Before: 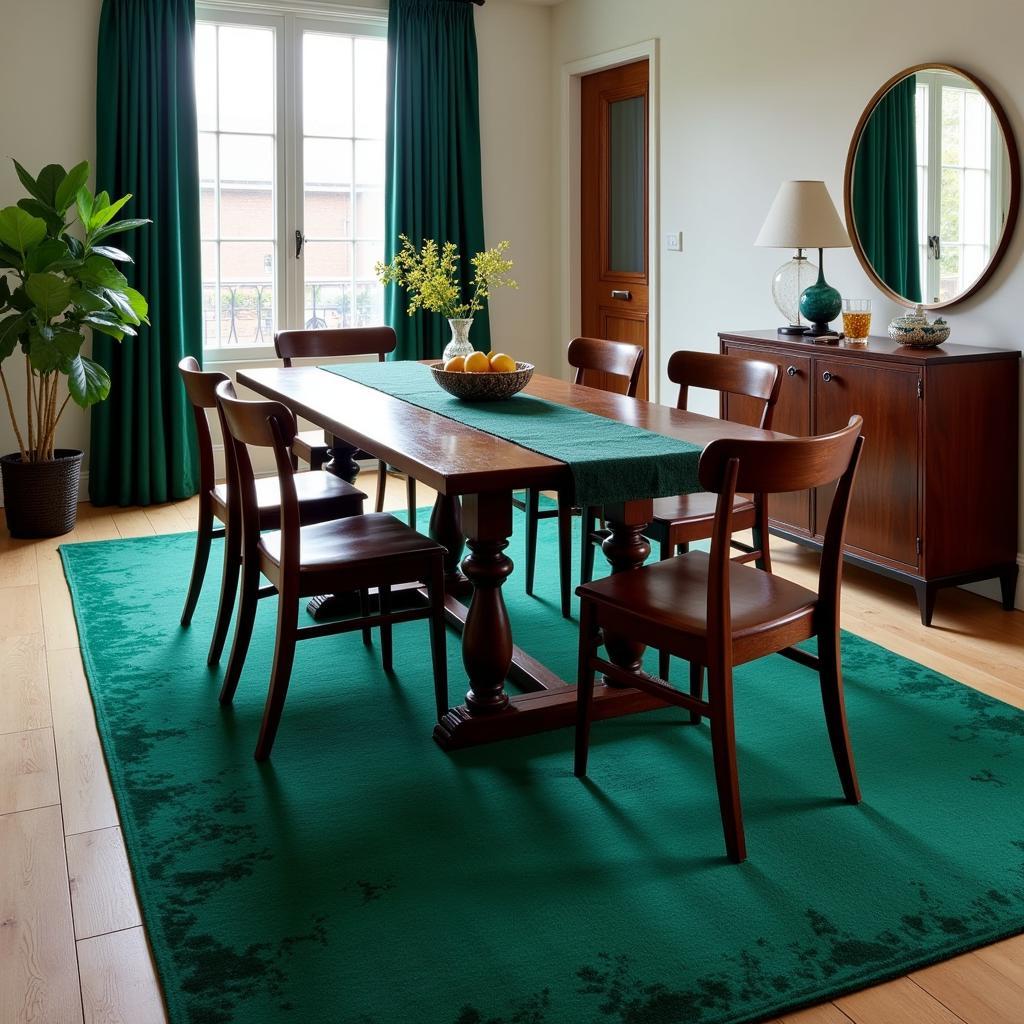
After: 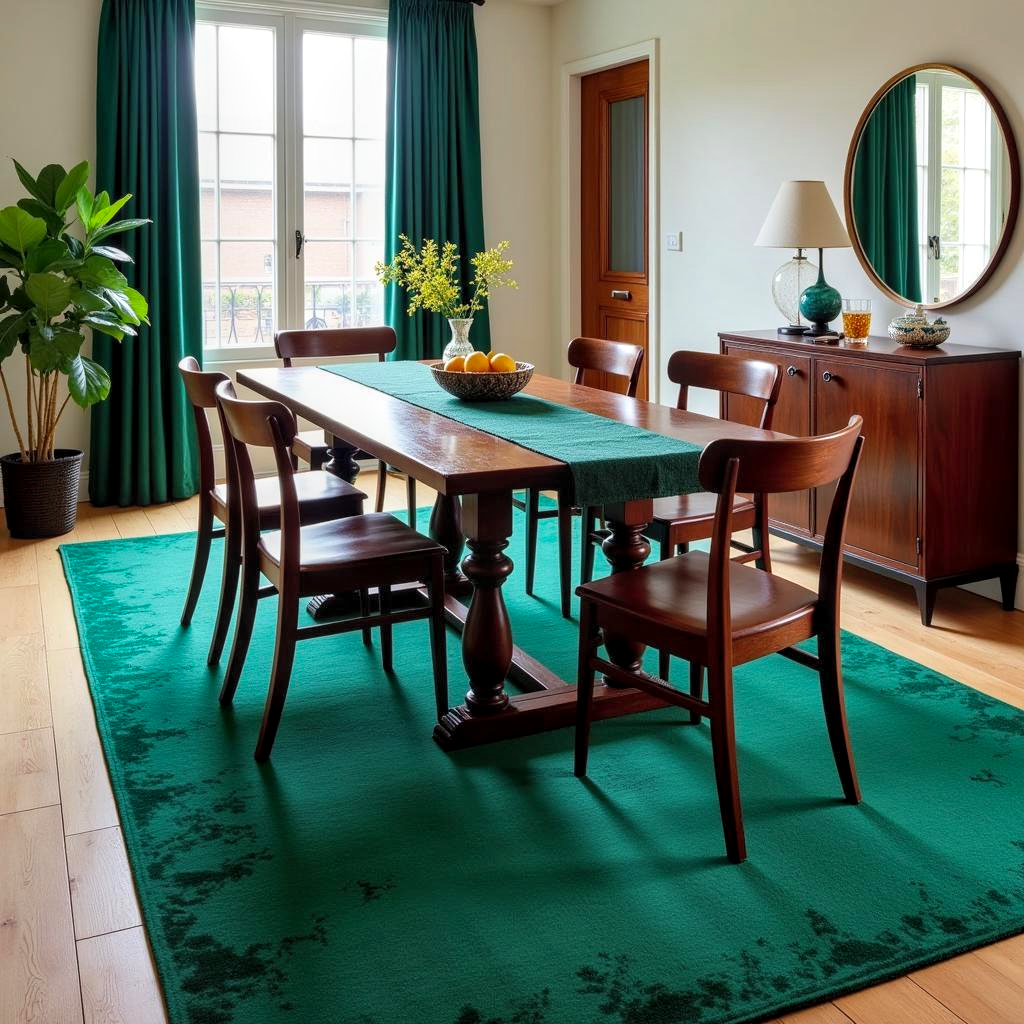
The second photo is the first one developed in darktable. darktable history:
local contrast: detail 130%
contrast brightness saturation: brightness 0.092, saturation 0.192
